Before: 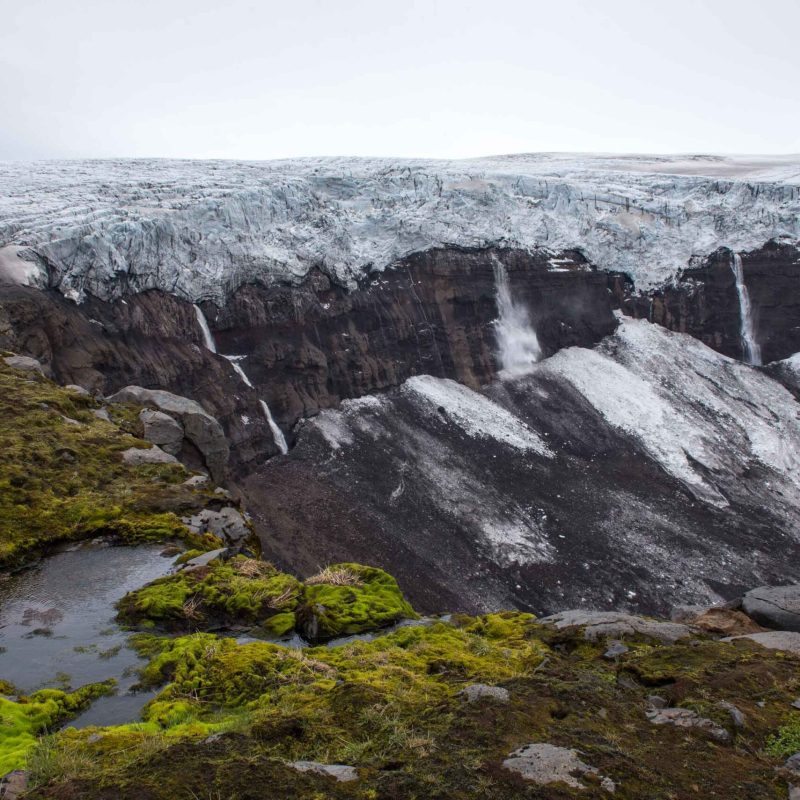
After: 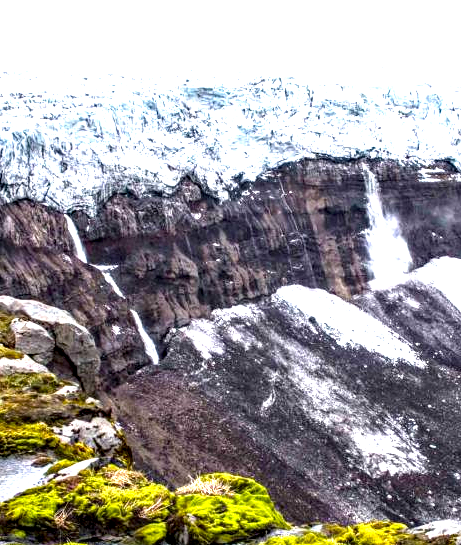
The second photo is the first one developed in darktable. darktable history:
crop: left 16.235%, top 11.358%, right 26.055%, bottom 20.441%
exposure: black level correction 0, exposure 1.697 EV, compensate highlight preservation false
haze removal: compatibility mode true, adaptive false
color balance rgb: perceptual saturation grading › global saturation 19.65%, global vibrance 20%
local contrast: highlights 81%, shadows 57%, detail 175%, midtone range 0.604
